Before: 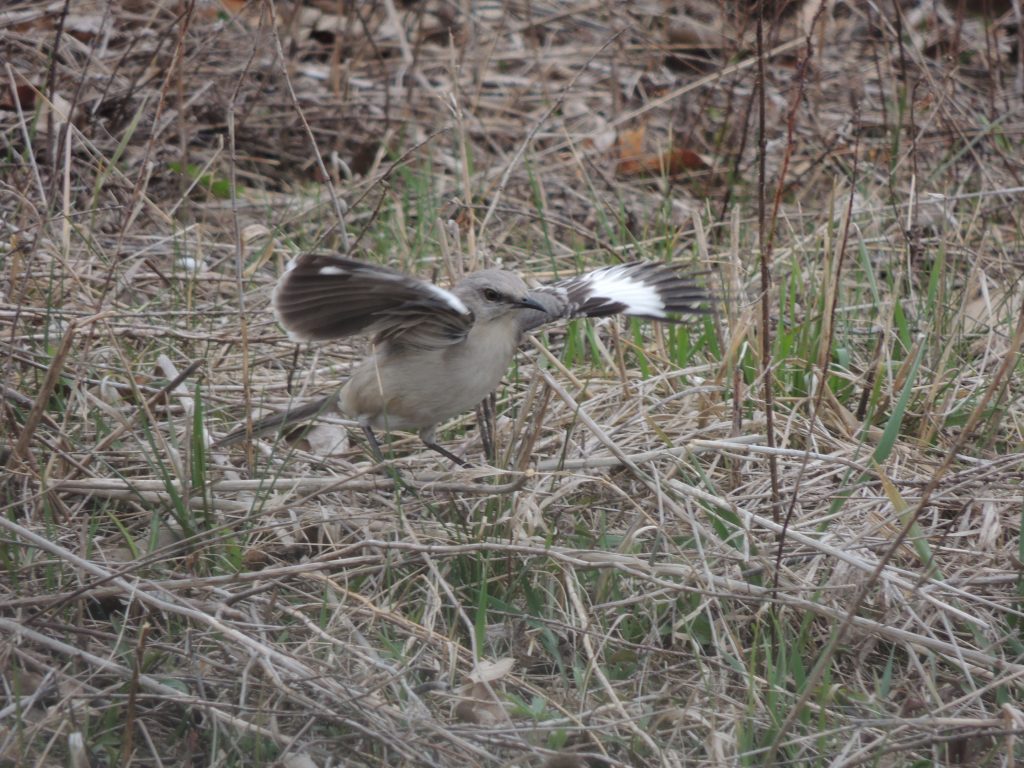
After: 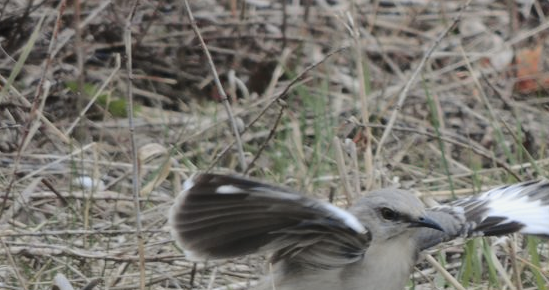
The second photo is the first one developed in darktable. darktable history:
tone curve: curves: ch0 [(0, 0) (0.23, 0.205) (0.486, 0.52) (0.822, 0.825) (0.994, 0.955)]; ch1 [(0, 0) (0.226, 0.261) (0.379, 0.442) (0.469, 0.472) (0.495, 0.495) (0.514, 0.504) (0.561, 0.568) (0.59, 0.612) (1, 1)]; ch2 [(0, 0) (0.269, 0.299) (0.459, 0.441) (0.498, 0.499) (0.523, 0.52) (0.586, 0.569) (0.635, 0.617) (0.659, 0.681) (0.718, 0.764) (1, 1)], color space Lab, independent channels, preserve colors none
crop: left 10.121%, top 10.631%, right 36.218%, bottom 51.526%
